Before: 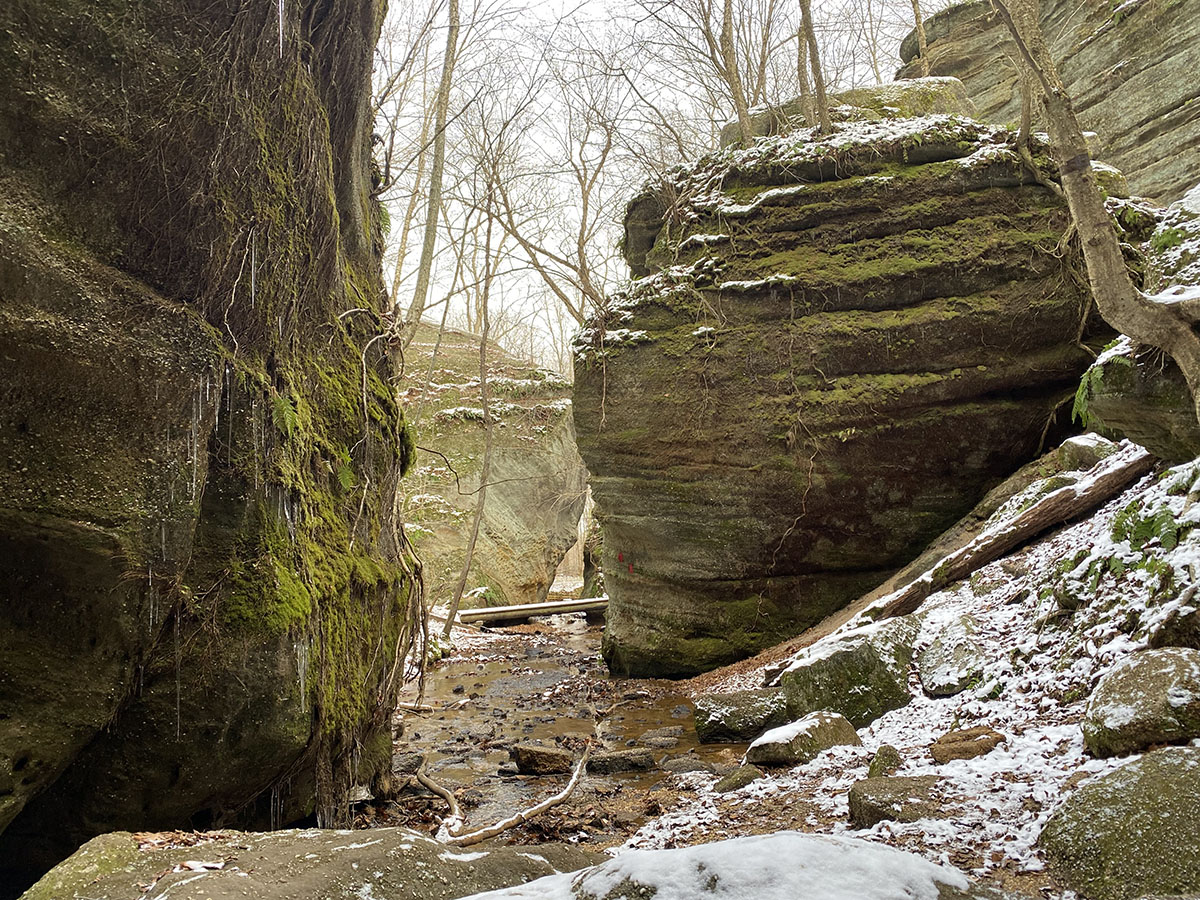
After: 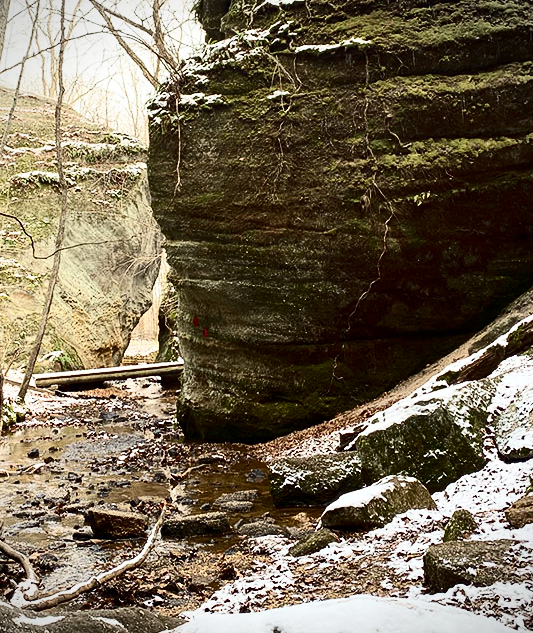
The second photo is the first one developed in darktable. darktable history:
vignetting: fall-off start 91.19%
contrast brightness saturation: contrast 0.5, saturation -0.1
crop: left 35.432%, top 26.233%, right 20.145%, bottom 3.432%
